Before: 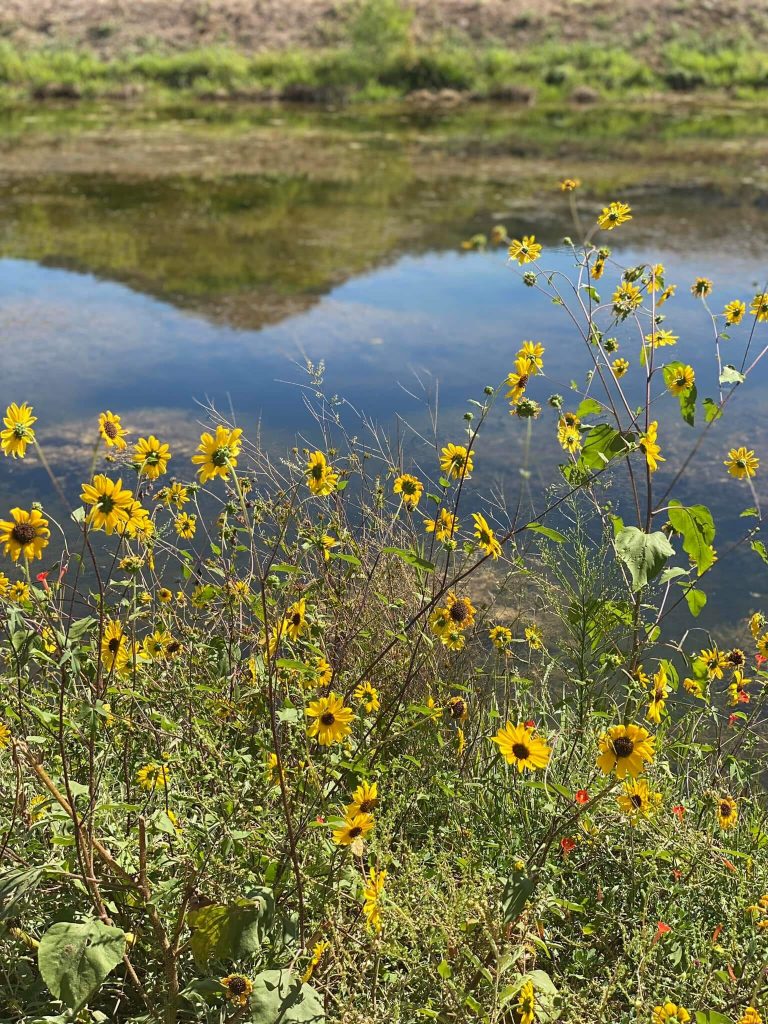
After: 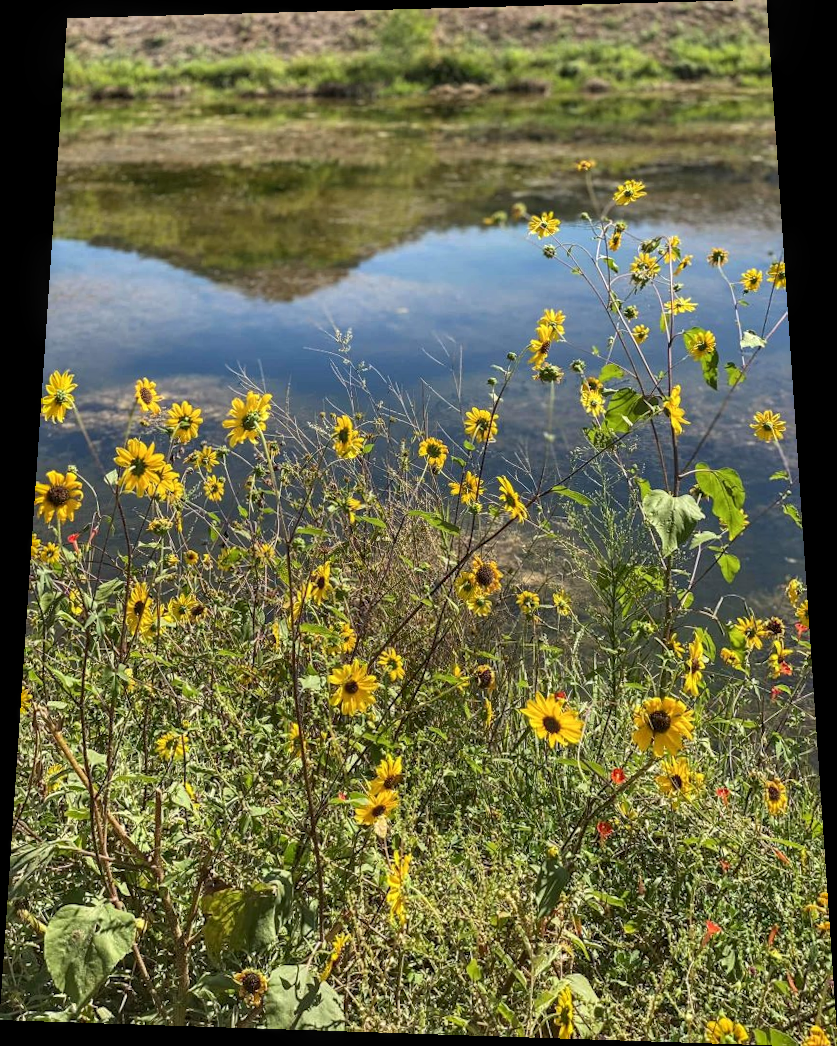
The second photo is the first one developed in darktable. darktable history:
local contrast: detail 130%
rotate and perspective: rotation 0.128°, lens shift (vertical) -0.181, lens shift (horizontal) -0.044, shear 0.001, automatic cropping off
exposure: compensate highlight preservation false
